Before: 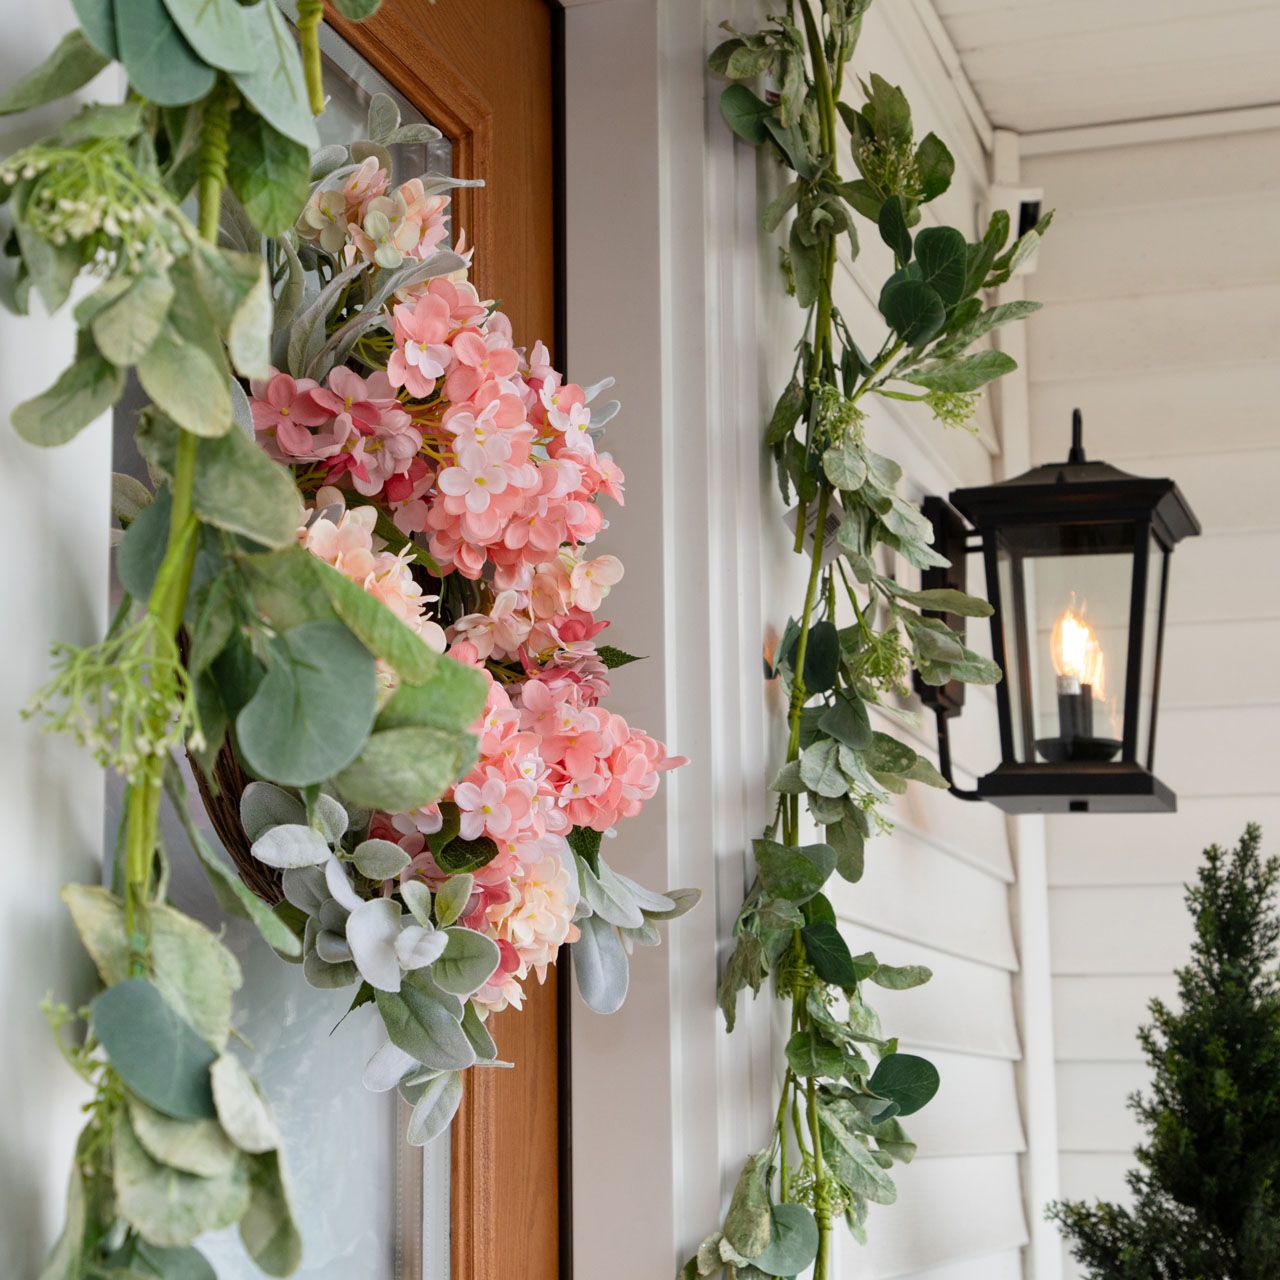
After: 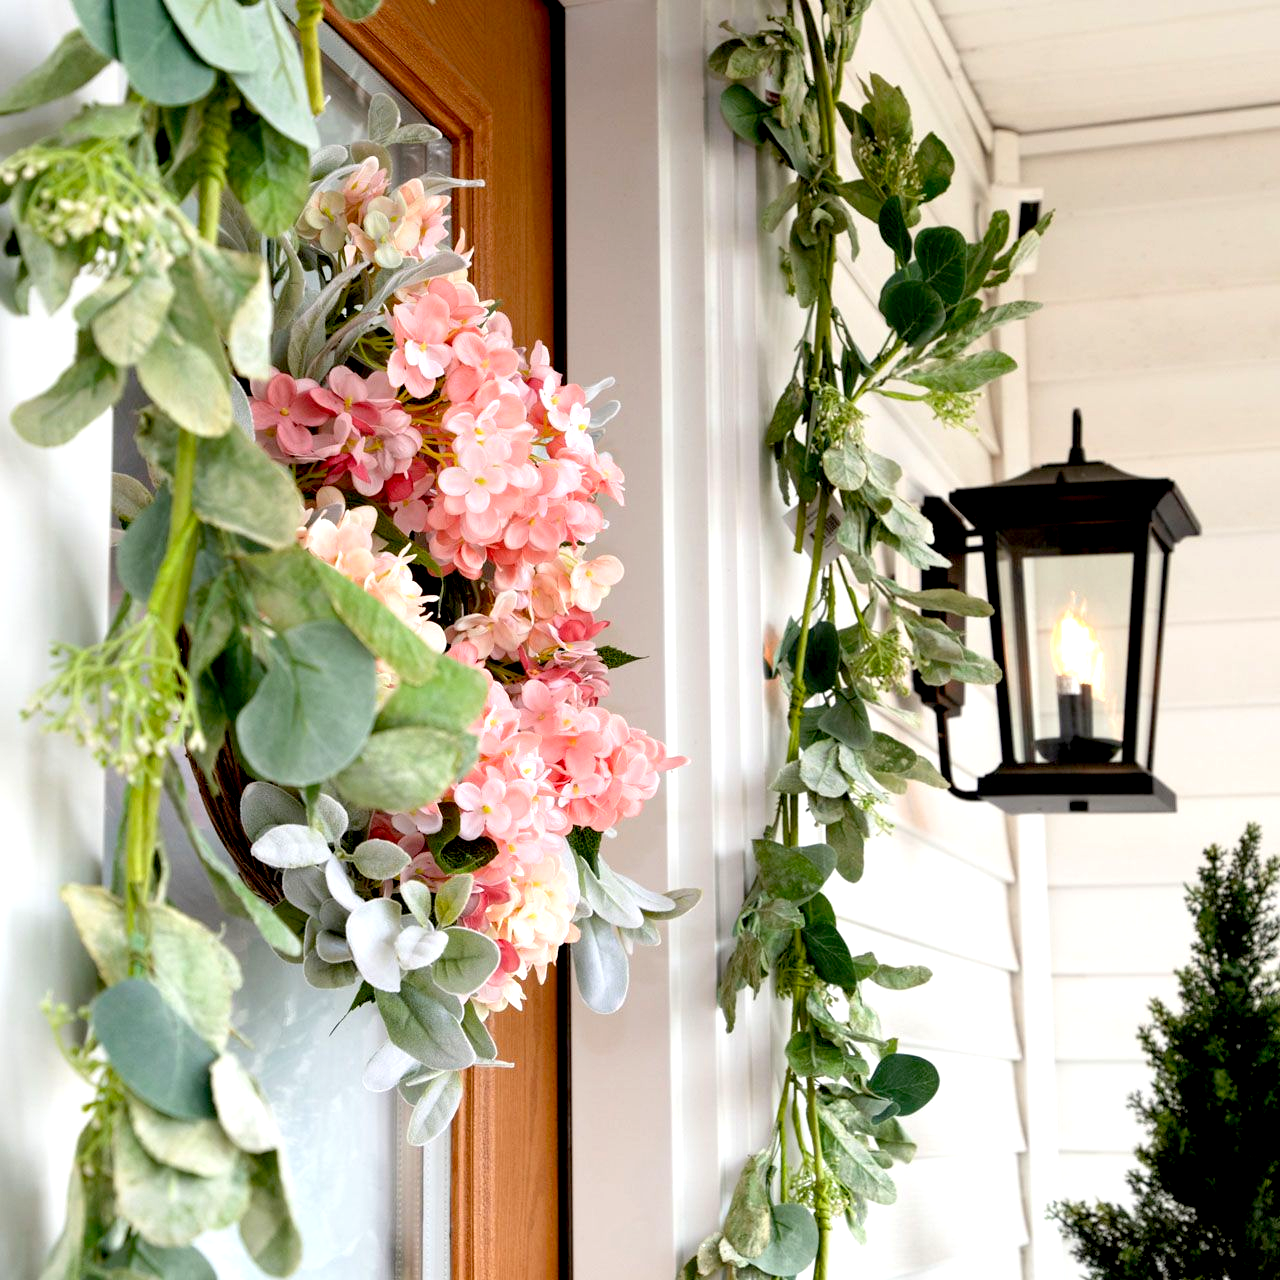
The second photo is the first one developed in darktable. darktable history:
exposure: black level correction 0.012, exposure 0.702 EV, compensate highlight preservation false
